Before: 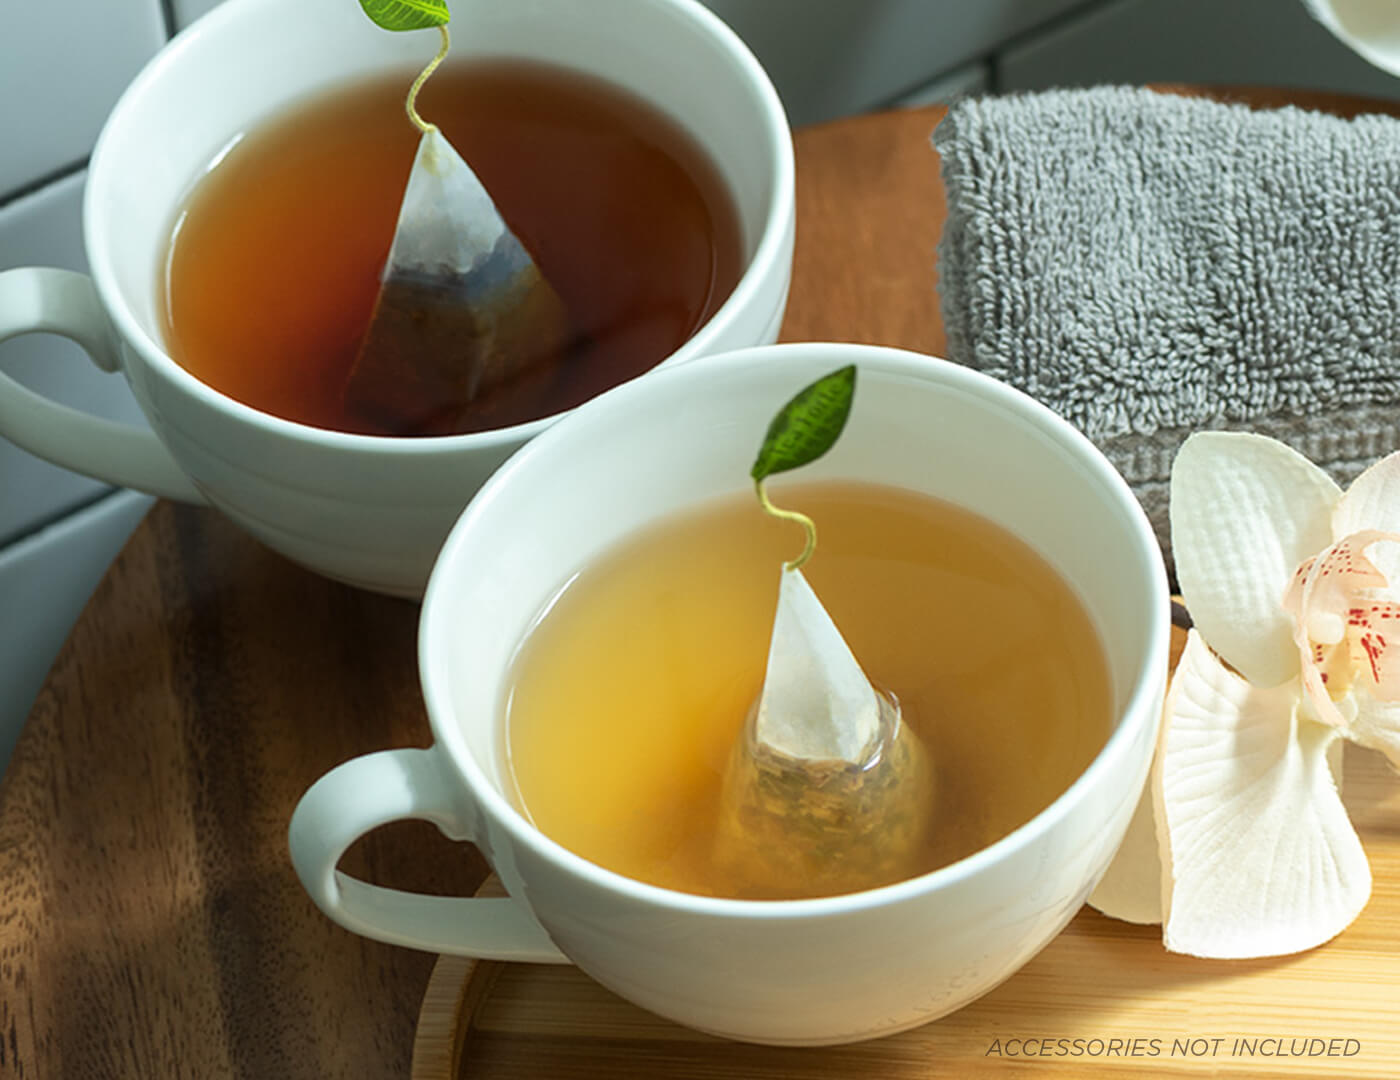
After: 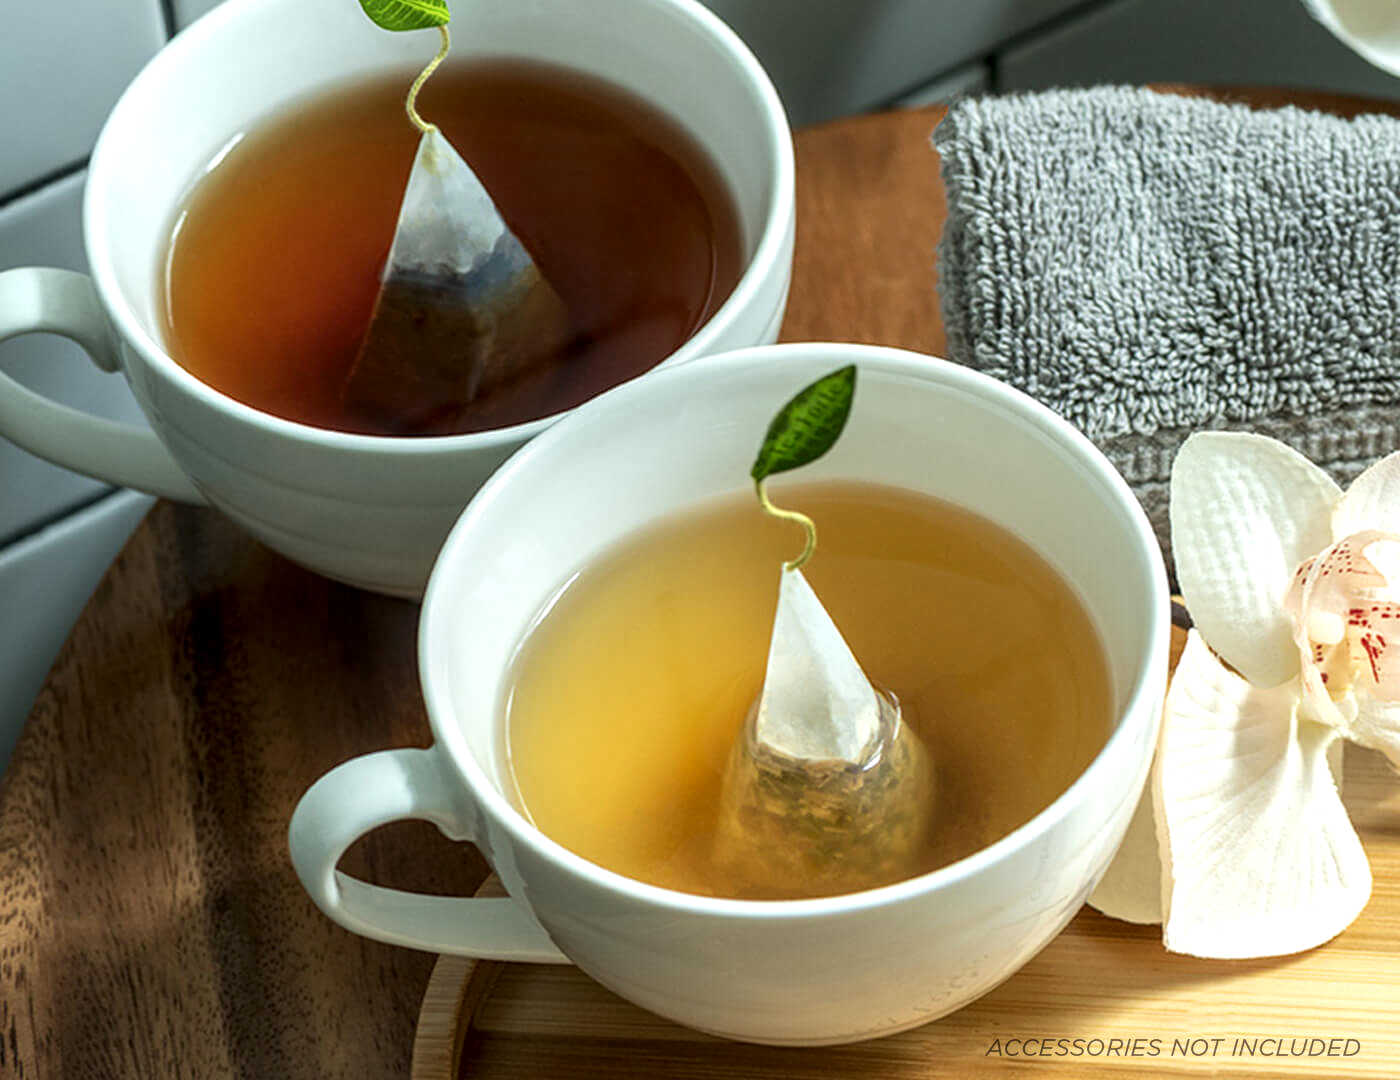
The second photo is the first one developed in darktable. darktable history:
rotate and perspective: crop left 0, crop top 0
local contrast: detail 150%
